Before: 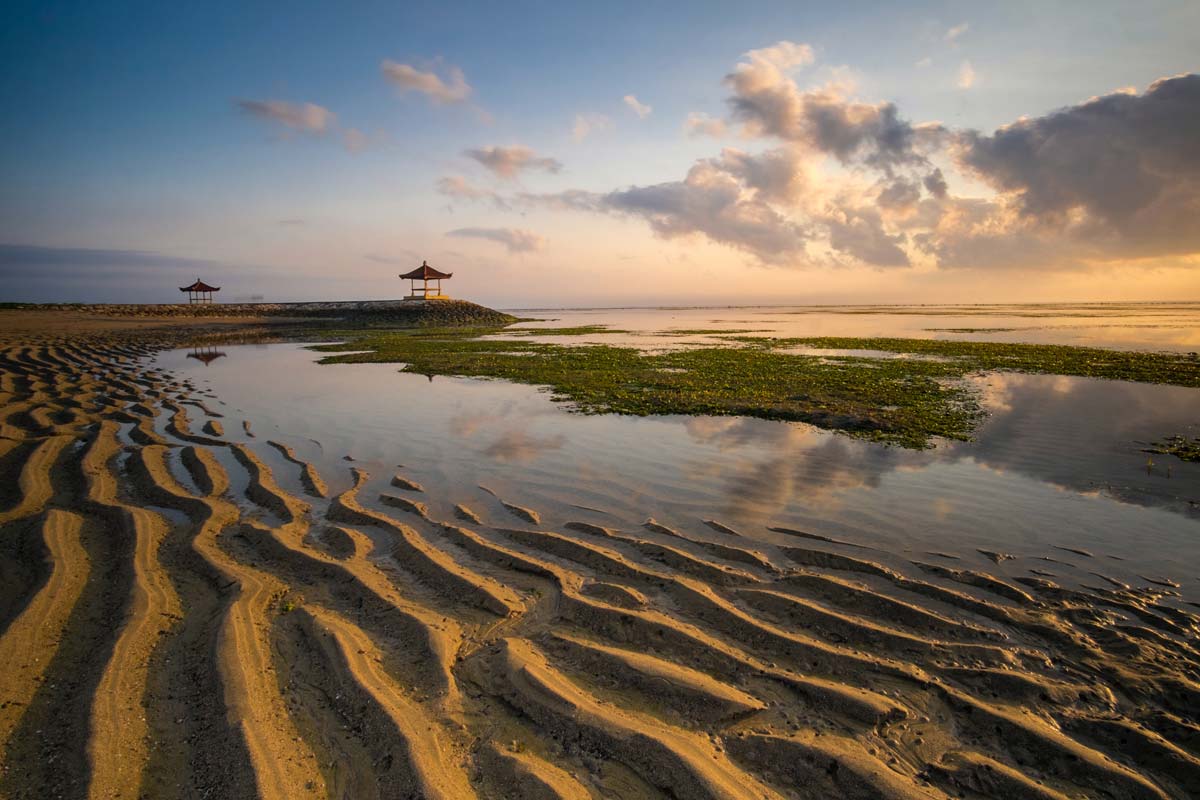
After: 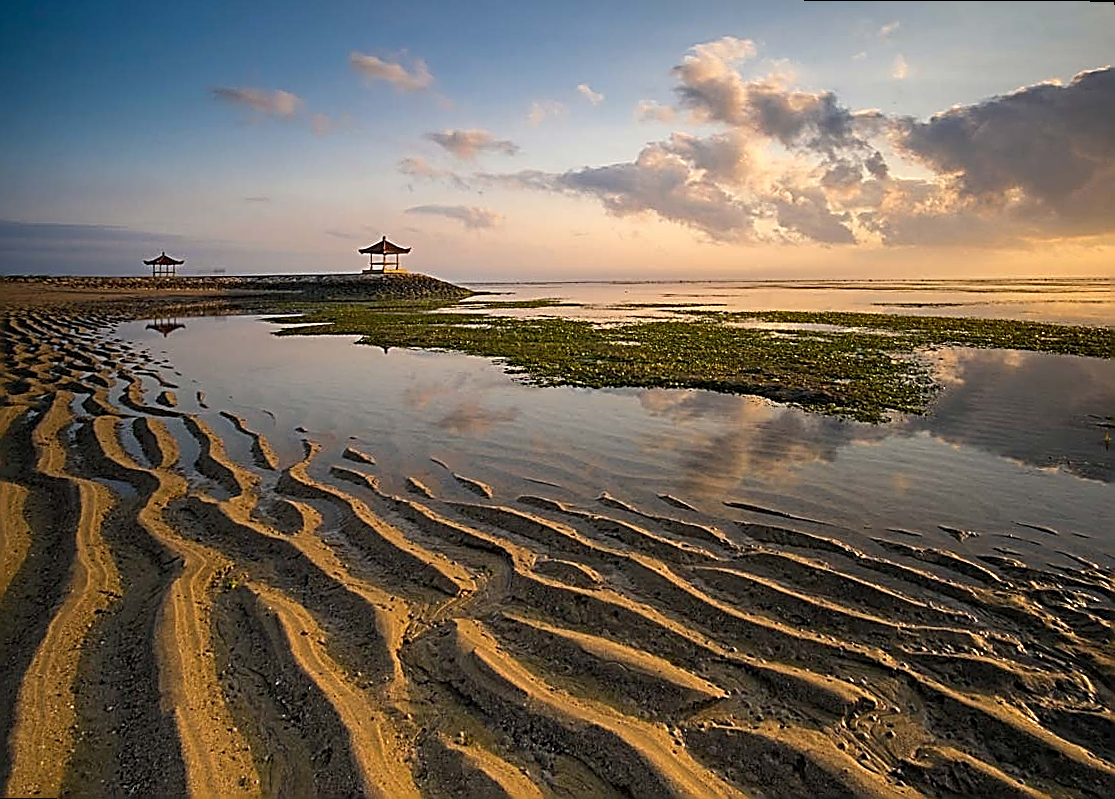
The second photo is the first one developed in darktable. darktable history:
sharpen: amount 1.861
rotate and perspective: rotation 0.215°, lens shift (vertical) -0.139, crop left 0.069, crop right 0.939, crop top 0.002, crop bottom 0.996
